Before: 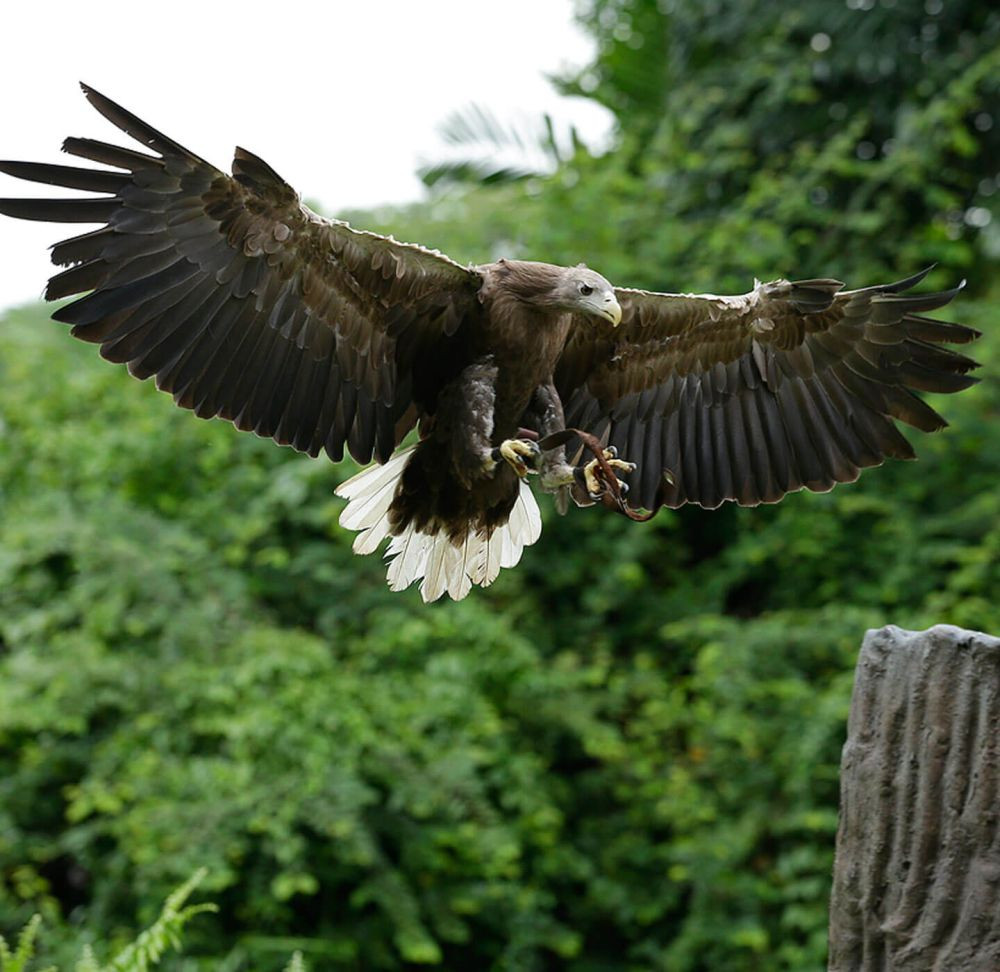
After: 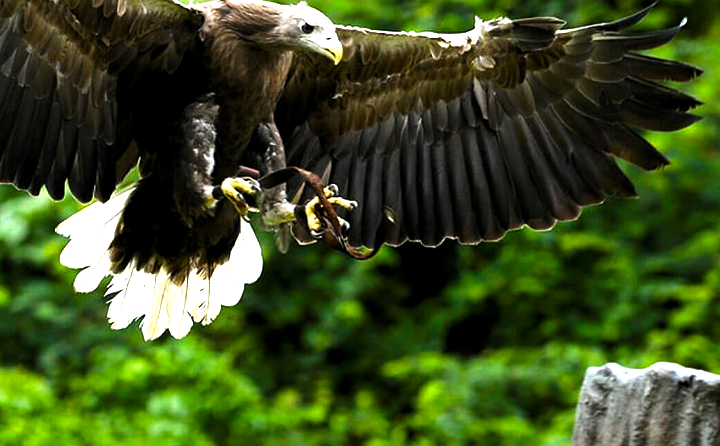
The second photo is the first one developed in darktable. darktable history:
exposure: black level correction 0, exposure 1.198 EV, compensate exposure bias true, compensate highlight preservation false
crop and rotate: left 27.938%, top 27.046%, bottom 27.046%
color balance rgb: linear chroma grading › global chroma 15%, perceptual saturation grading › global saturation 30%
levels: levels [0.101, 0.578, 0.953]
